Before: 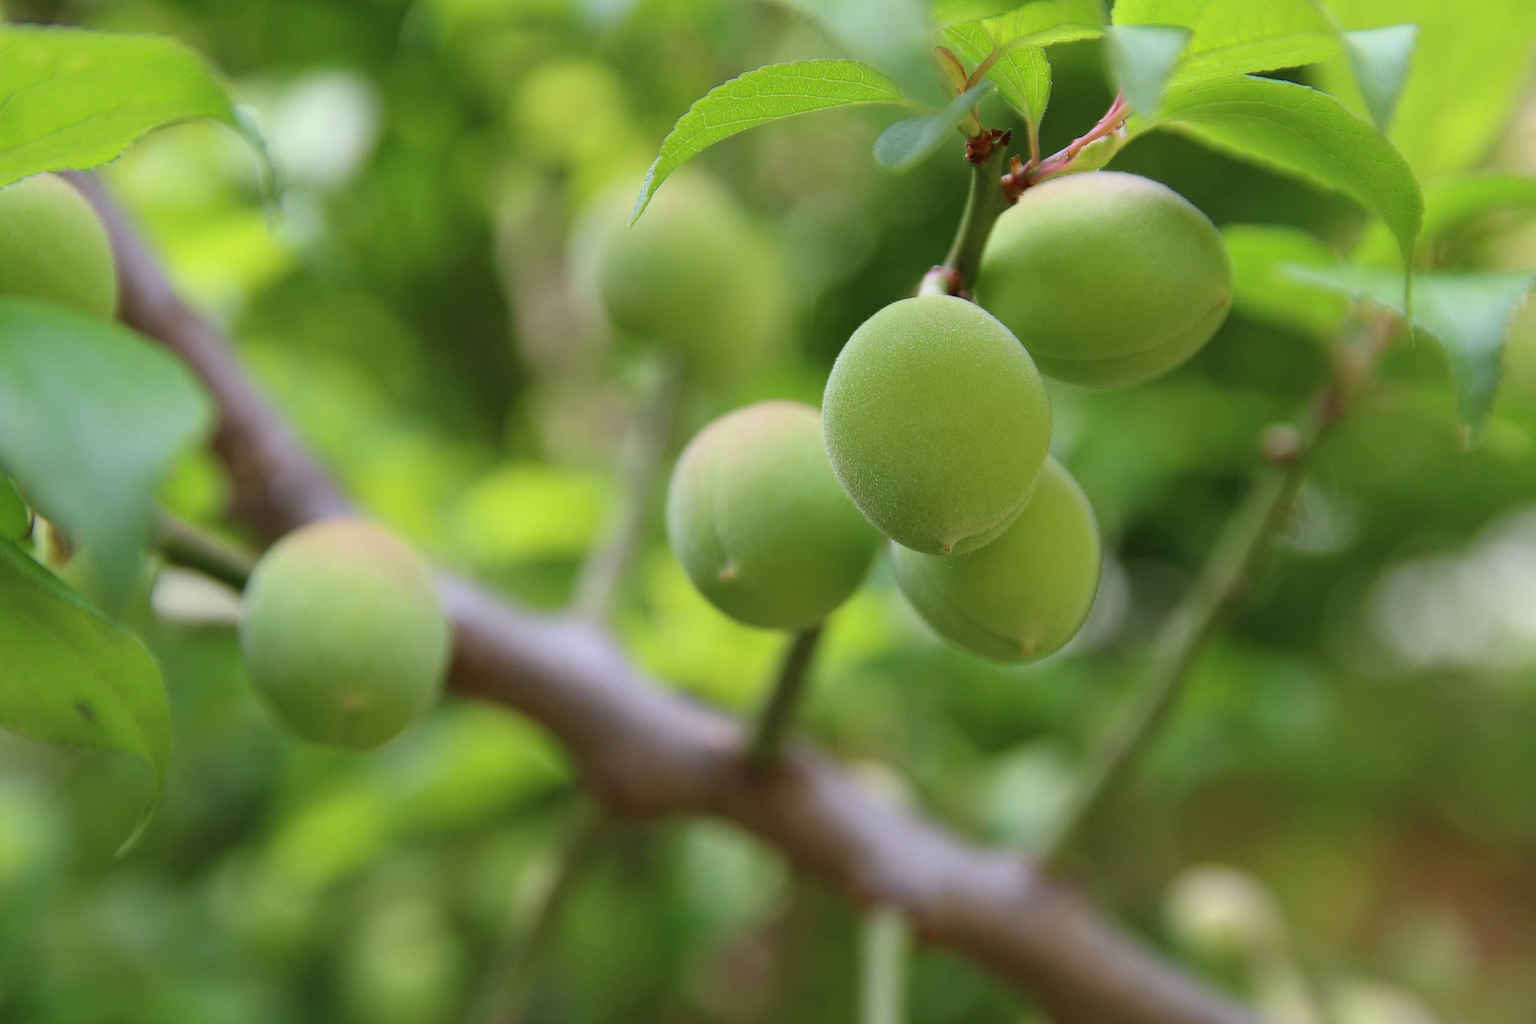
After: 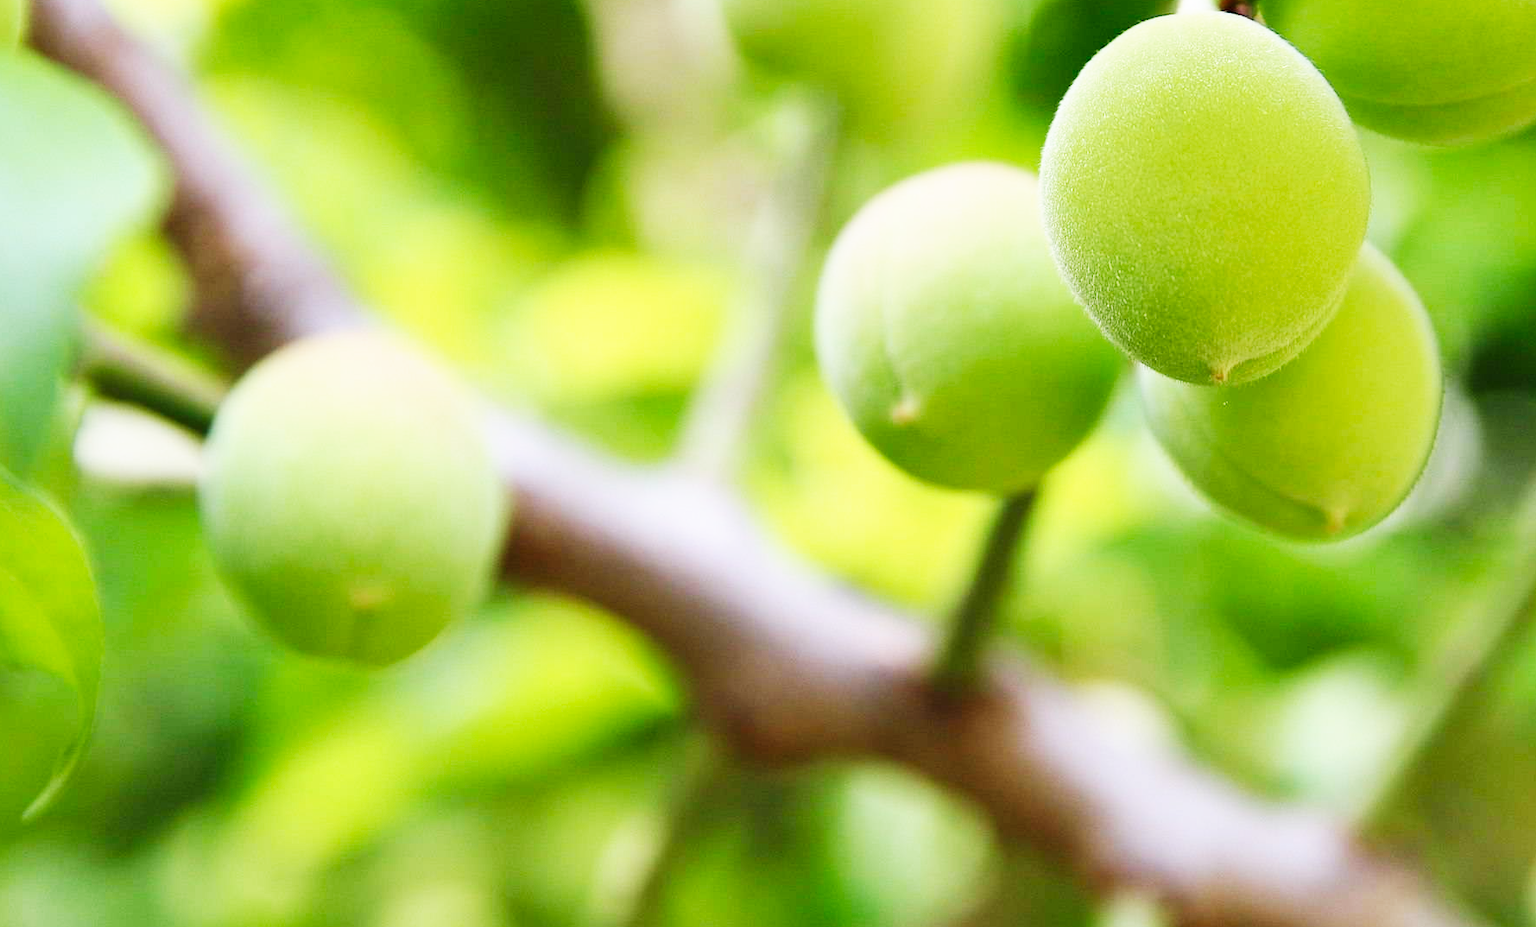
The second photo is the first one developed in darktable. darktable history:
crop: left 6.497%, top 28.115%, right 24.009%, bottom 8.94%
base curve: curves: ch0 [(0, 0) (0.007, 0.004) (0.027, 0.03) (0.046, 0.07) (0.207, 0.54) (0.442, 0.872) (0.673, 0.972) (1, 1)], preserve colors none
